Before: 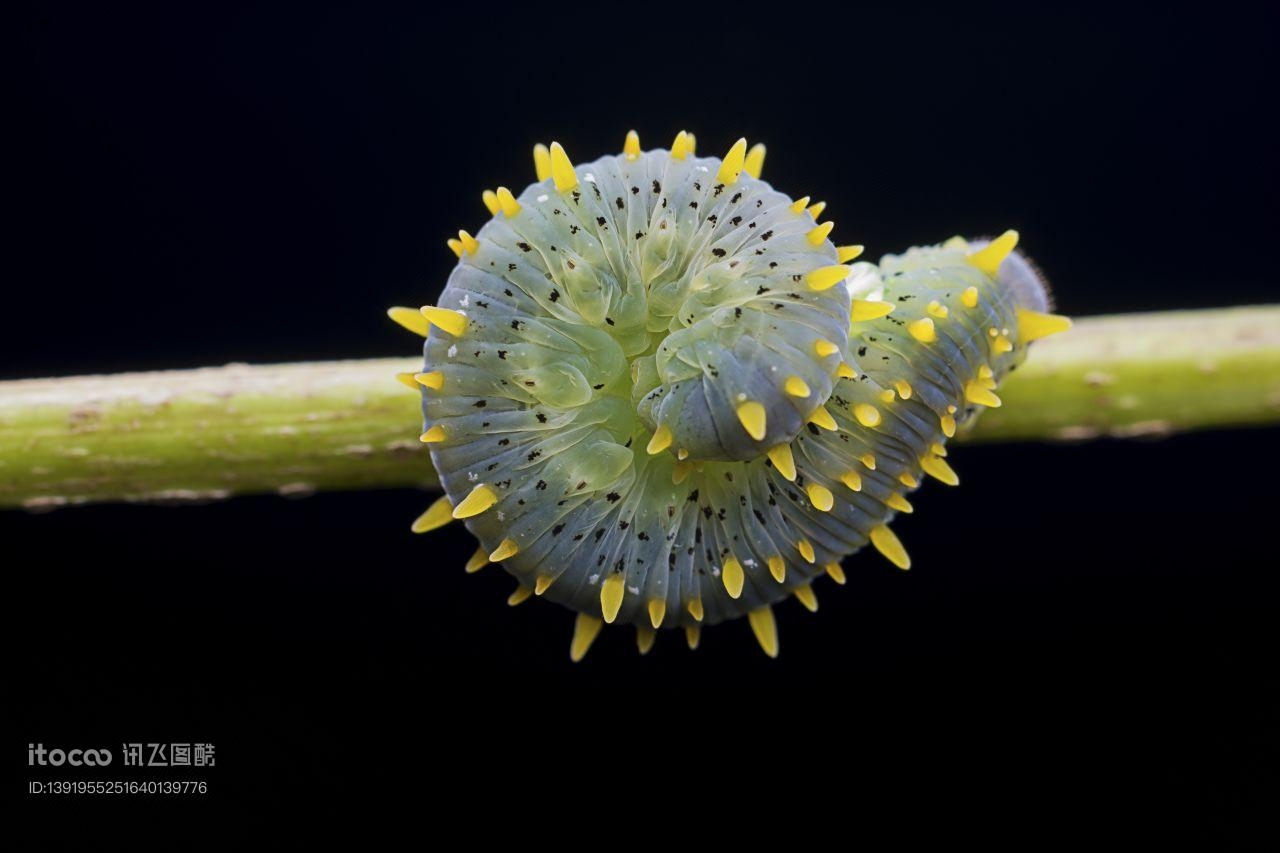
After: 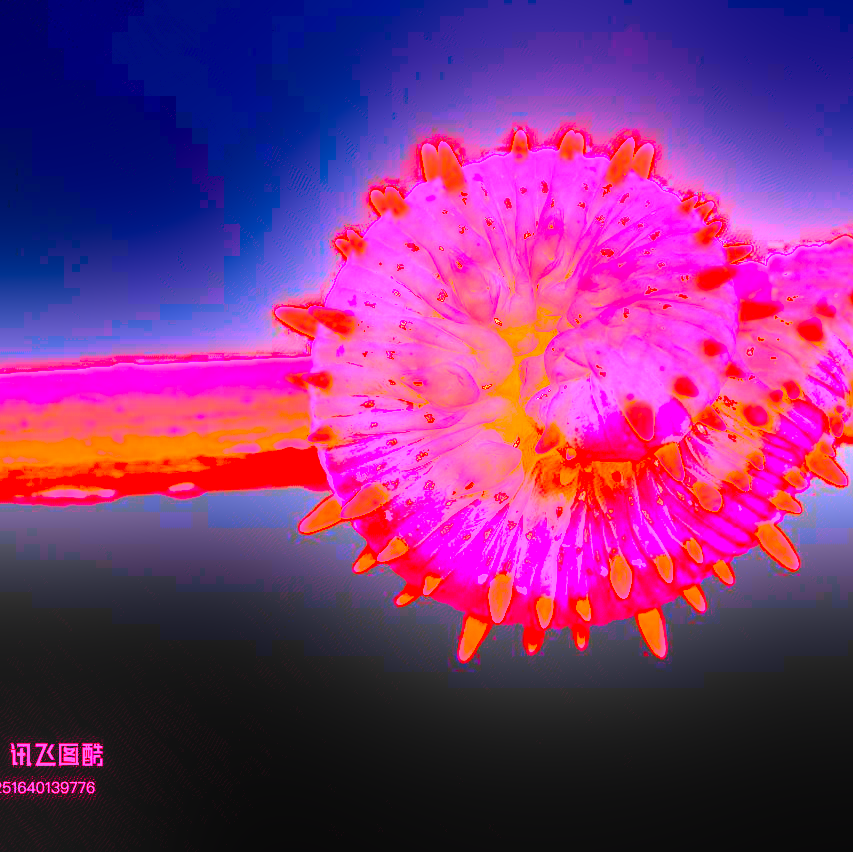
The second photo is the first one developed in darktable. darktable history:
tone equalizer: on, module defaults
white balance: red 4.26, blue 1.802
exposure: black level correction 0, exposure 1.1 EV, compensate highlight preservation false
crop and rotate: left 8.786%, right 24.548%
local contrast: on, module defaults
bloom: threshold 82.5%, strength 16.25%
color correction: highlights a* 1.59, highlights b* -1.7, saturation 2.48
base curve: curves: ch0 [(0, 0) (0.688, 0.865) (1, 1)], preserve colors none
